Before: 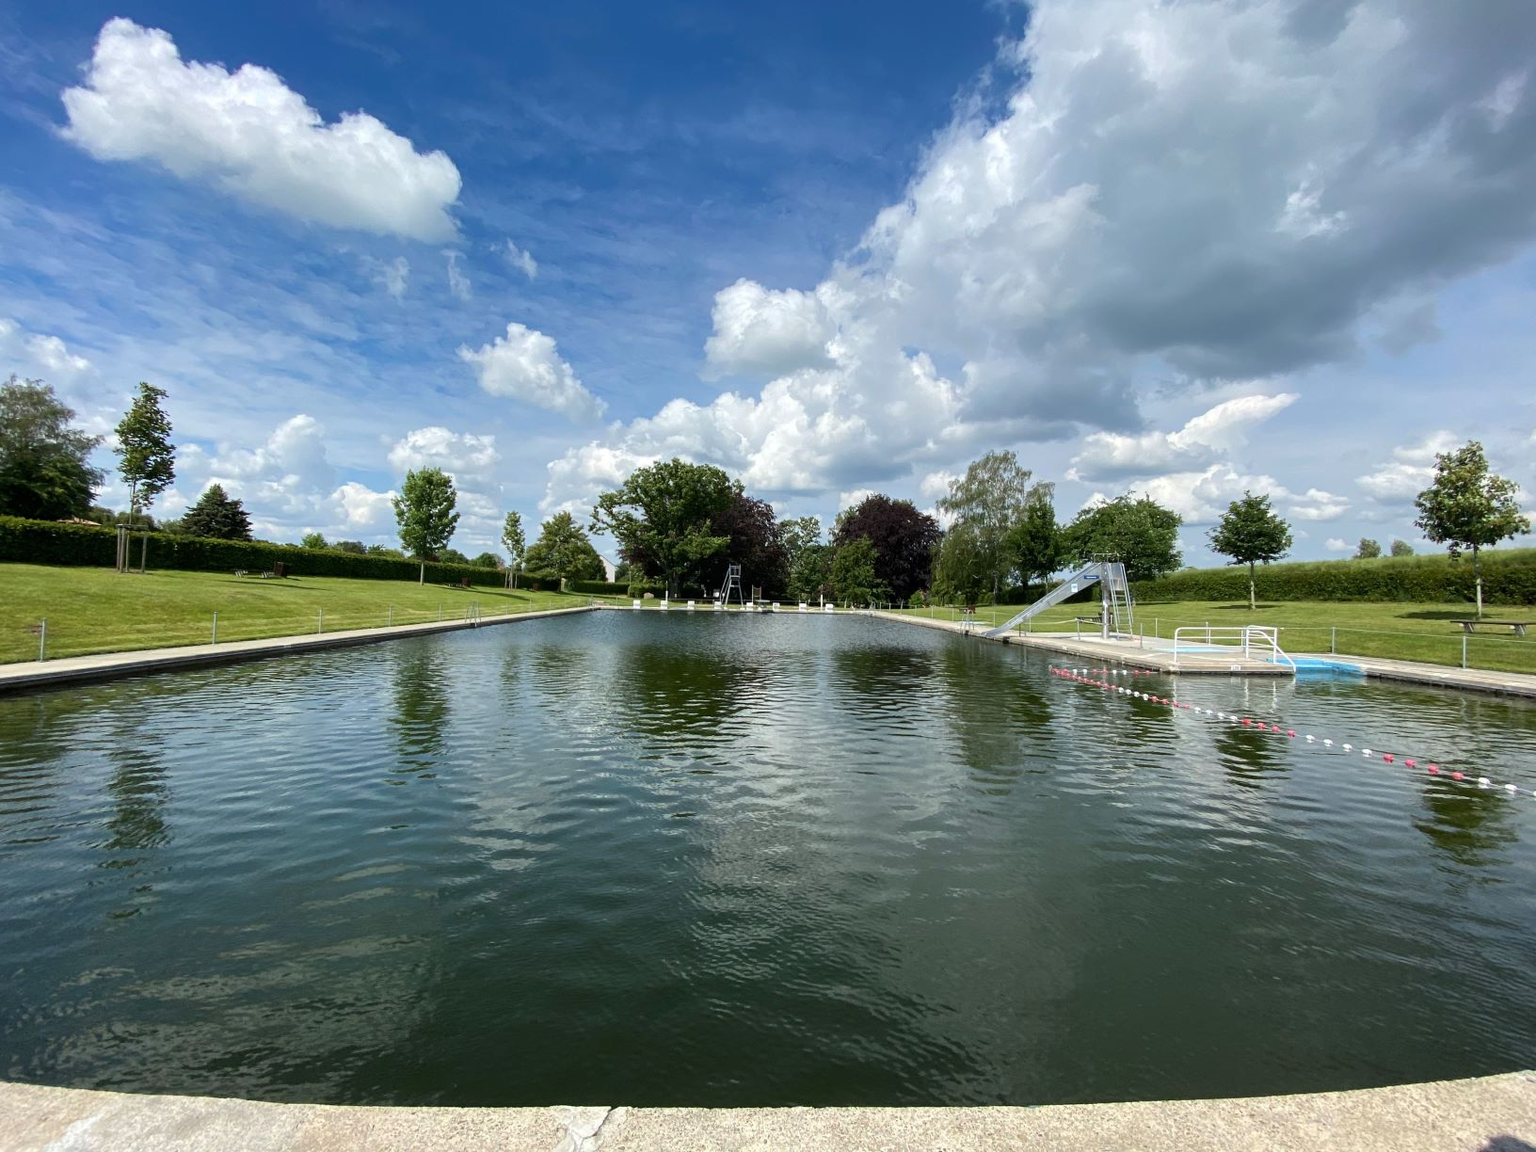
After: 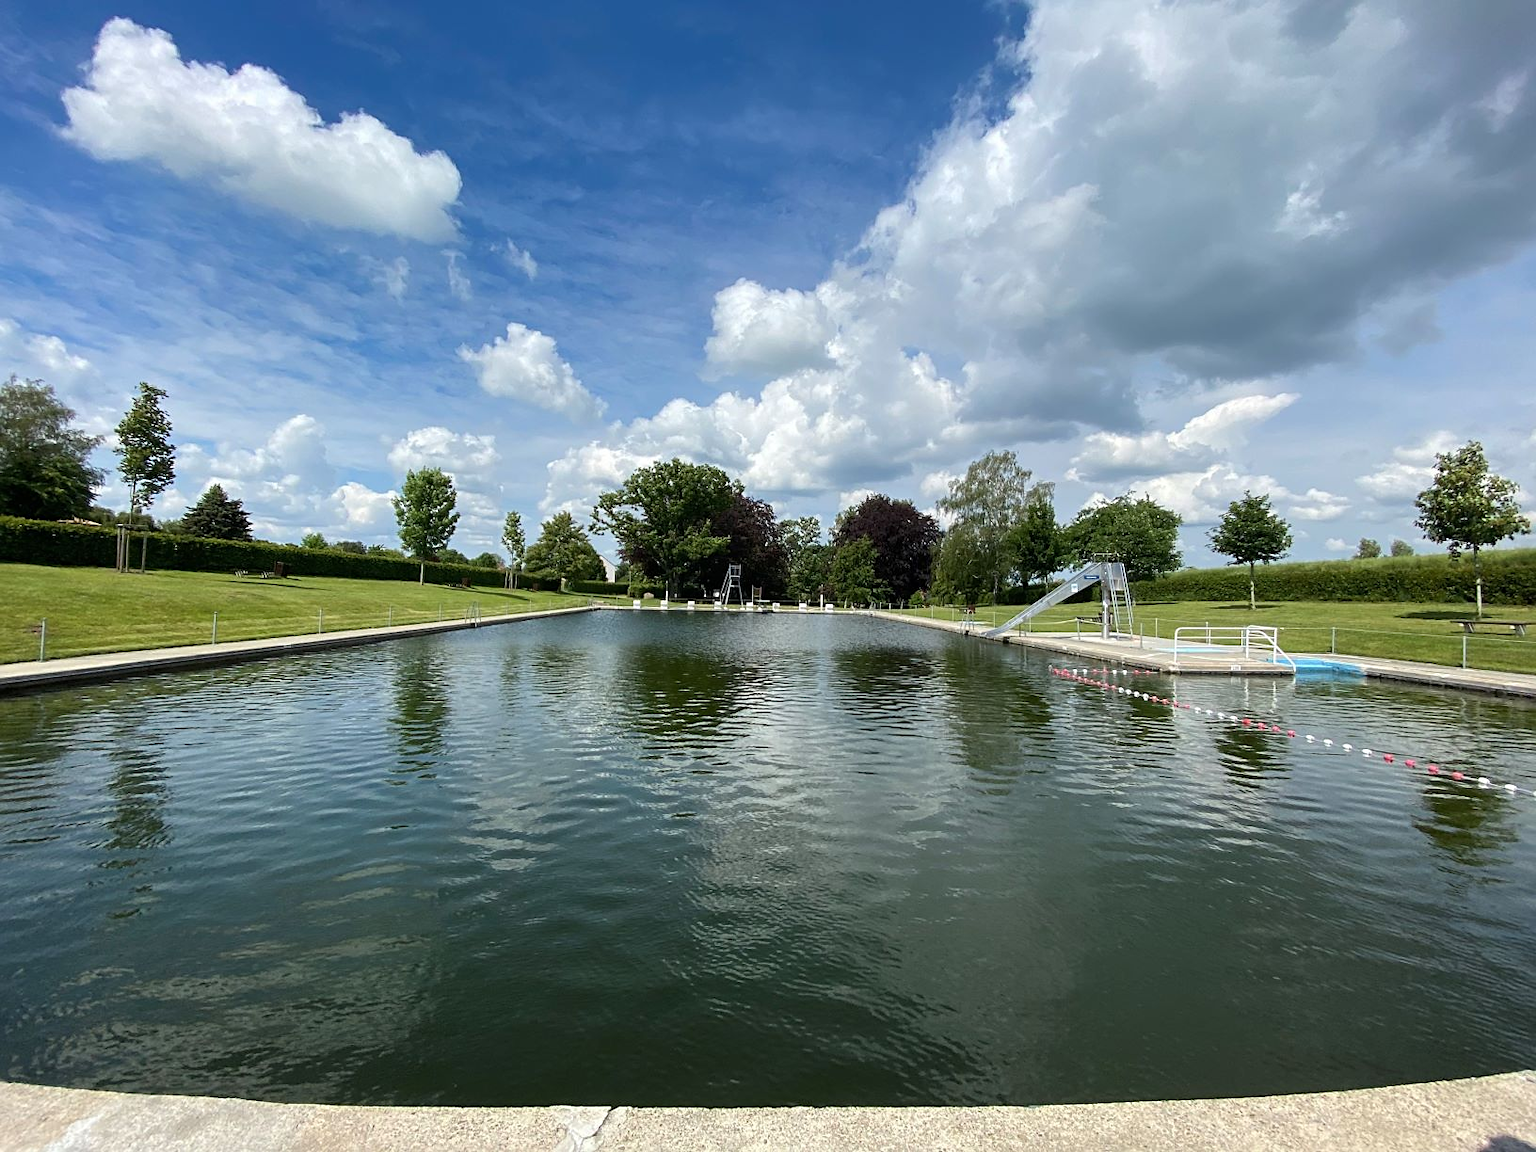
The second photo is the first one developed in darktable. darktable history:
sharpen: radius 1.824, amount 0.39, threshold 1.499
